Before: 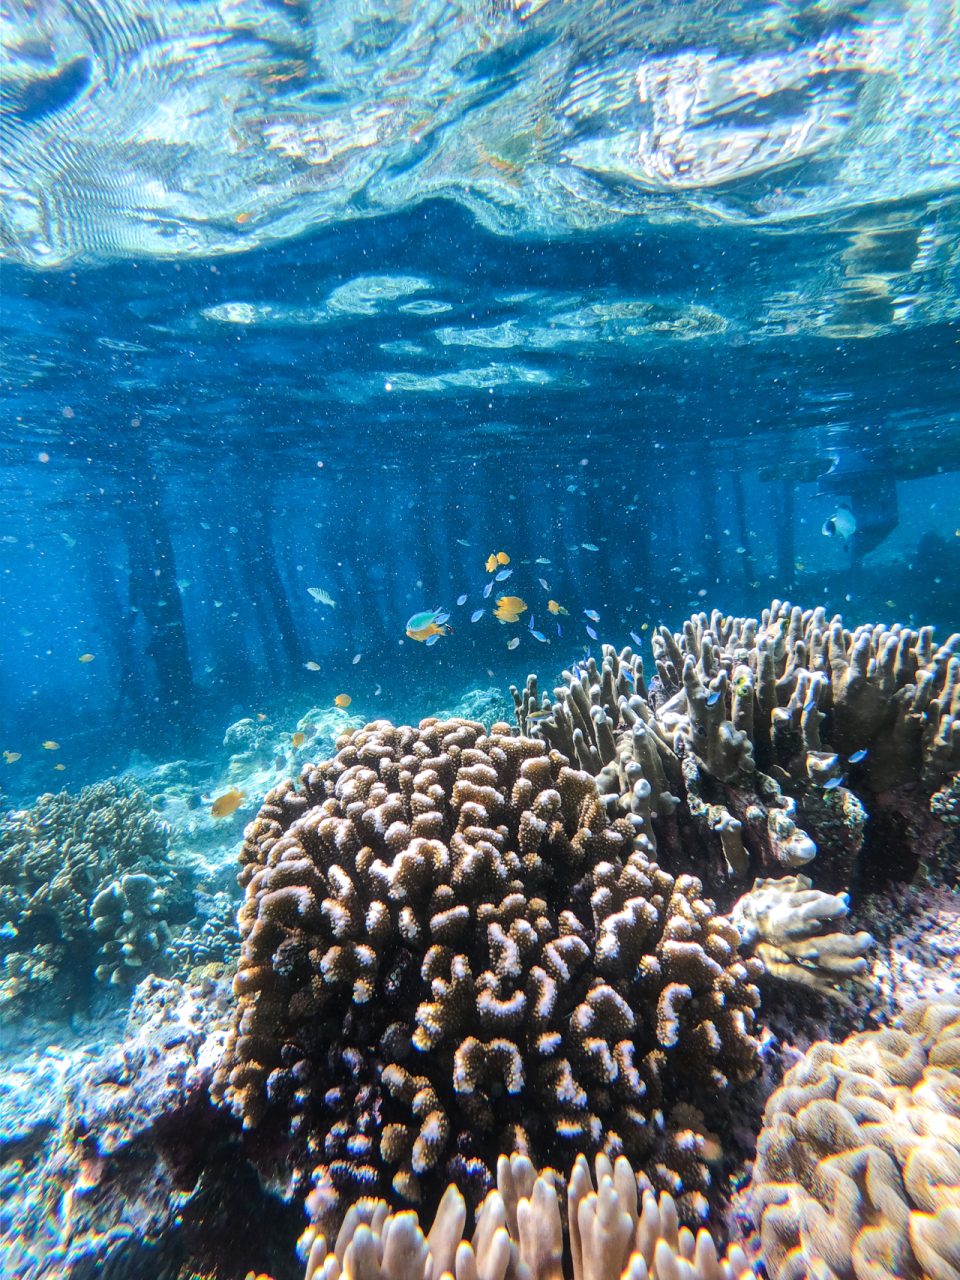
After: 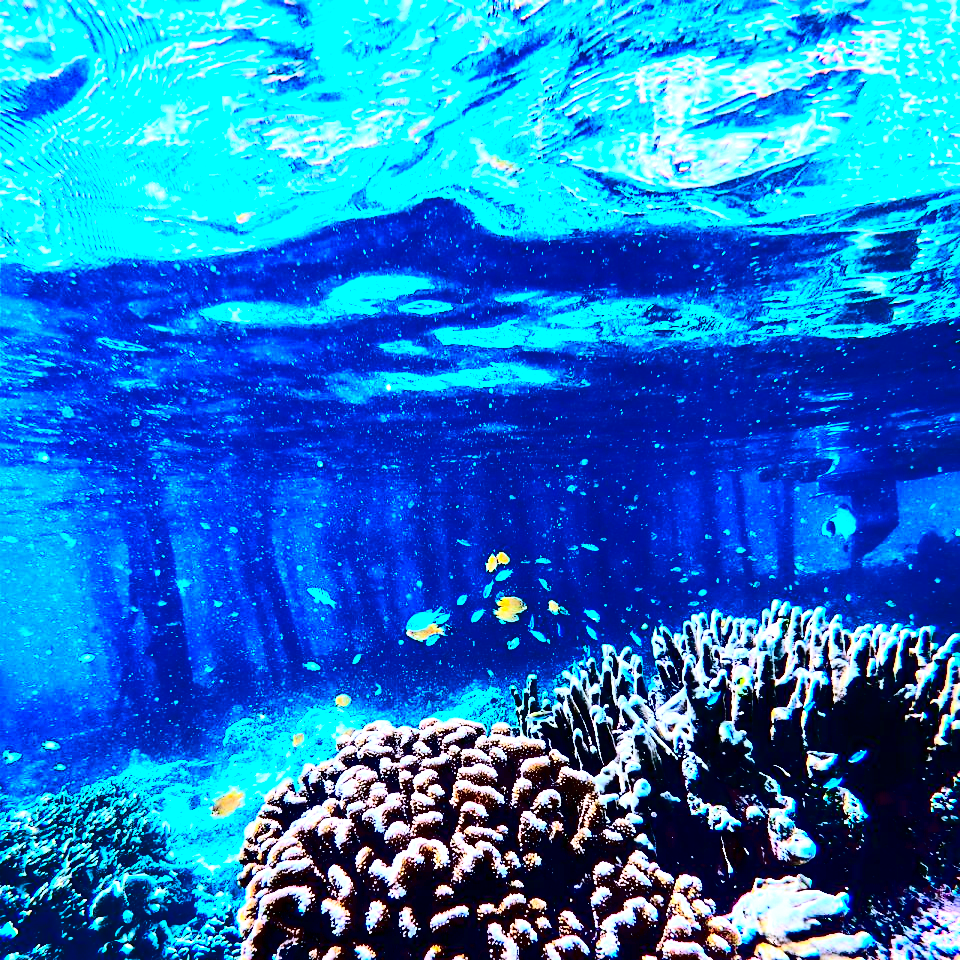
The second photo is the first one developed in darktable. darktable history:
crop: bottom 24.988%
sharpen: on, module defaults
color calibration: illuminant as shot in camera, x 0.377, y 0.393, temperature 4174.73 K
tone equalizer: on, module defaults
exposure: black level correction 0, exposure 0.691 EV, compensate highlight preservation false
contrast brightness saturation: contrast 0.785, brightness -0.982, saturation 0.982
